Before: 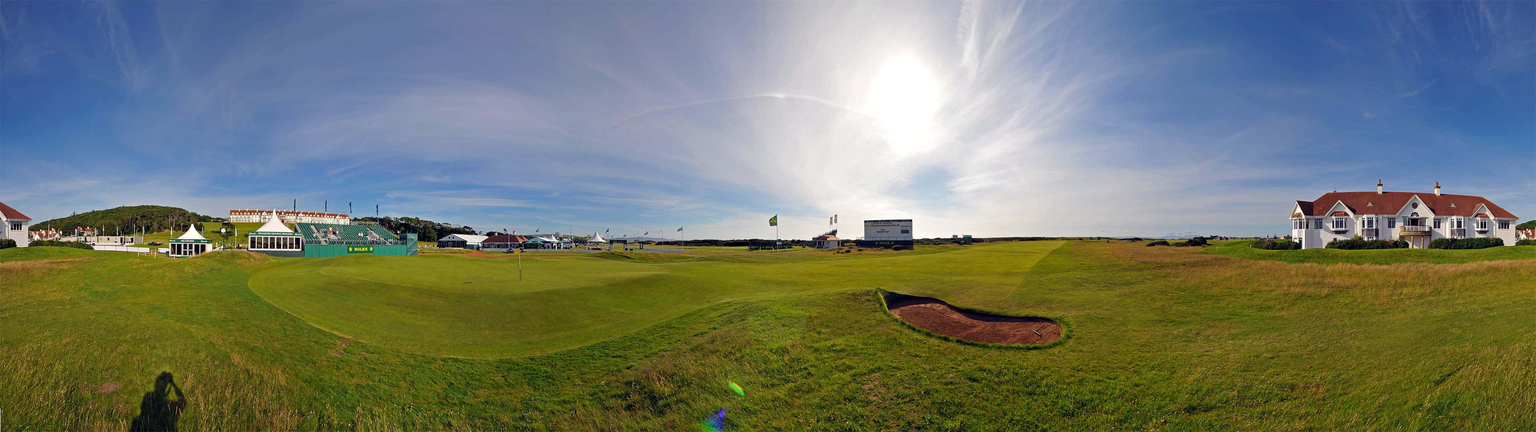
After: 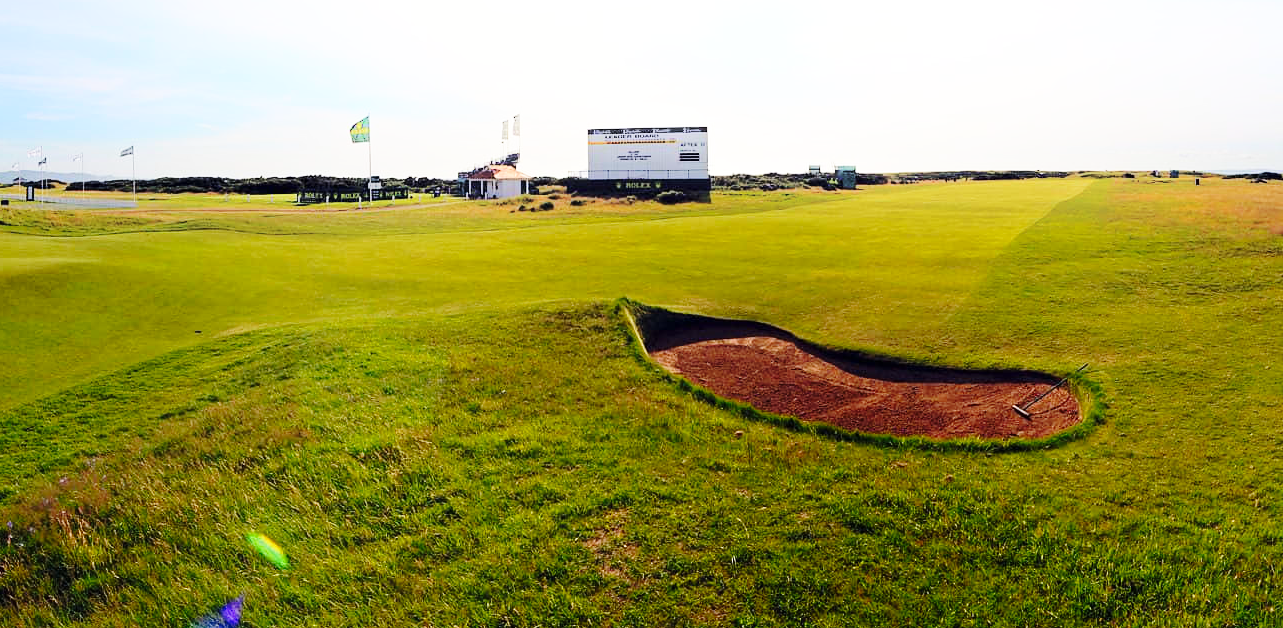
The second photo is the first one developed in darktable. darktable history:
crop: left 40.964%, top 39.13%, right 25.616%, bottom 2.693%
shadows and highlights: shadows -89.28, highlights 90.36, soften with gaussian
base curve: curves: ch0 [(0, 0) (0.028, 0.03) (0.121, 0.232) (0.46, 0.748) (0.859, 0.968) (1, 1)], preserve colors none
